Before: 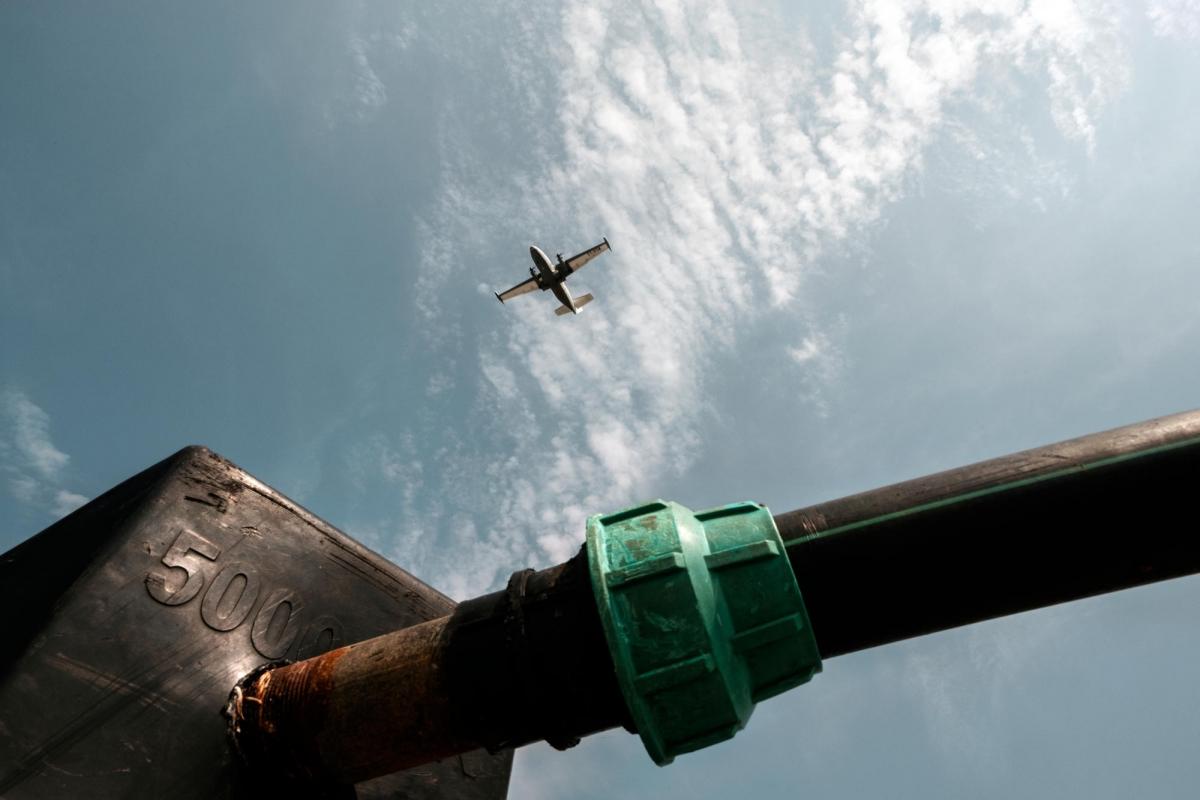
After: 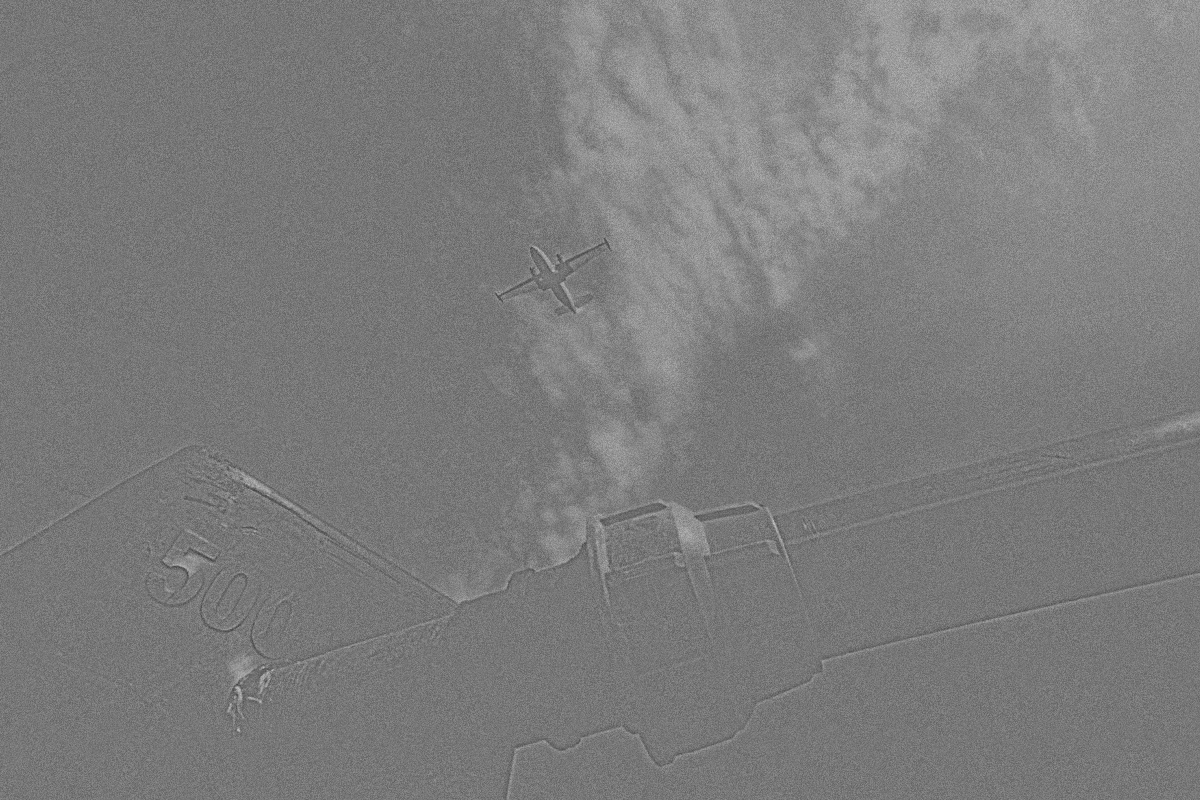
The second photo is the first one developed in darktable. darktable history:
white balance: red 1.467, blue 0.684
grain: coarseness 9.38 ISO, strength 34.99%, mid-tones bias 0%
contrast brightness saturation: contrast 0.1, saturation -0.3
tone equalizer: -8 EV -0.75 EV, -7 EV -0.7 EV, -6 EV -0.6 EV, -5 EV -0.4 EV, -3 EV 0.4 EV, -2 EV 0.6 EV, -1 EV 0.7 EV, +0 EV 0.75 EV, edges refinement/feathering 500, mask exposure compensation -1.57 EV, preserve details no
shadows and highlights: soften with gaussian
exposure: black level correction -0.002, exposure 0.54 EV, compensate highlight preservation false
highpass: sharpness 6%, contrast boost 7.63%
